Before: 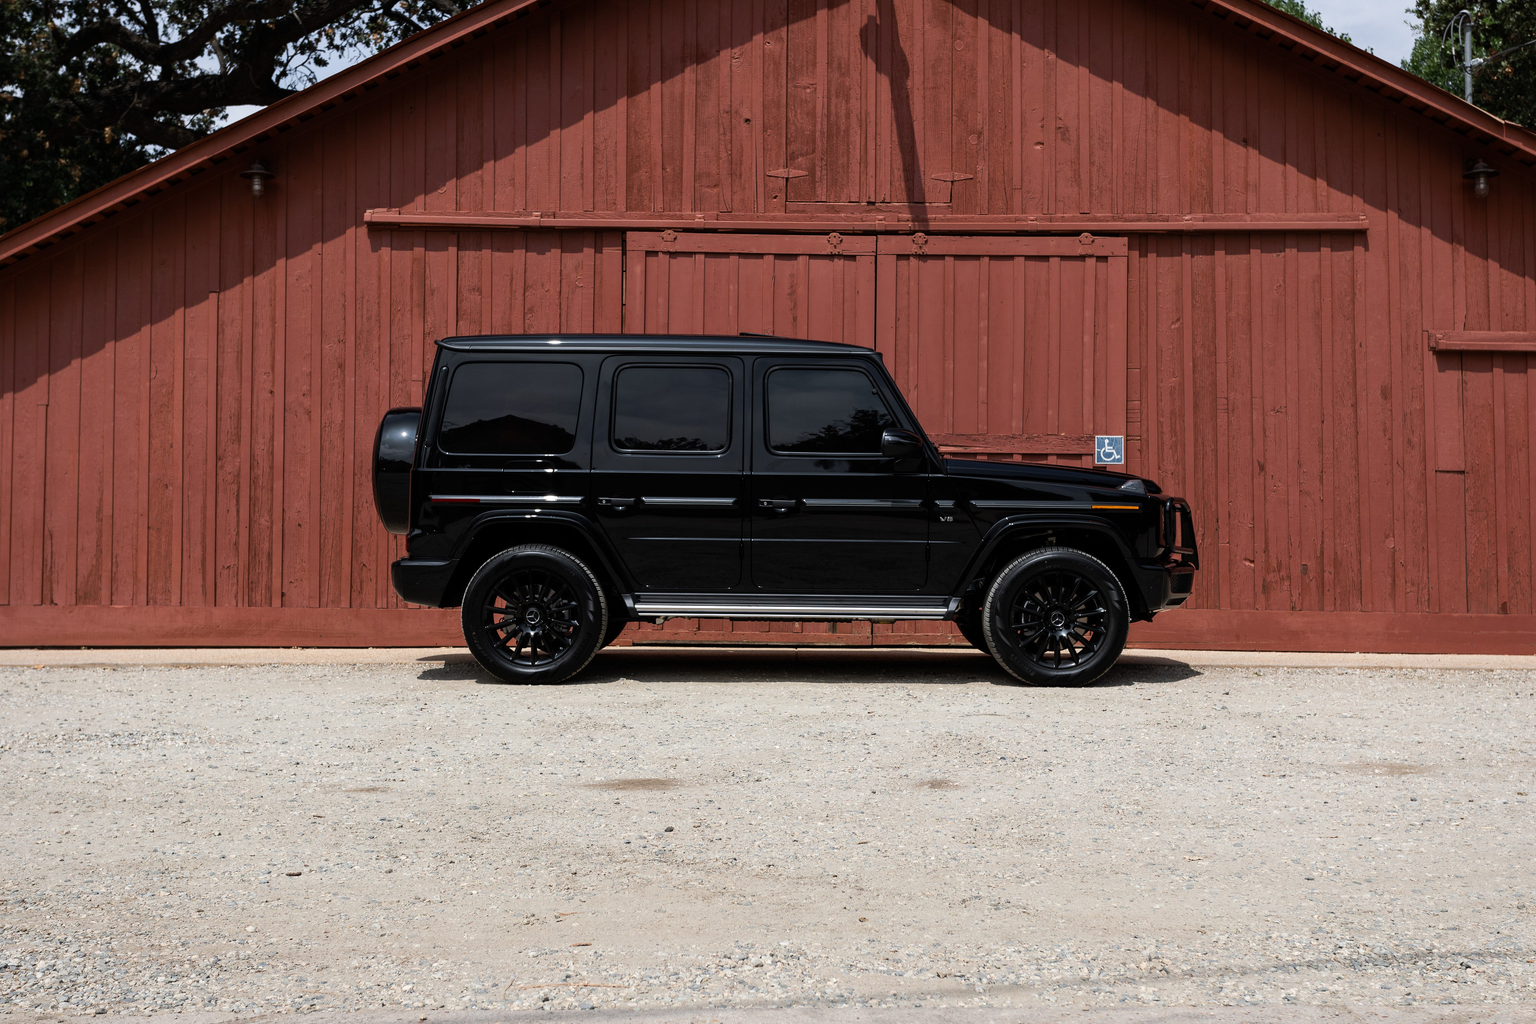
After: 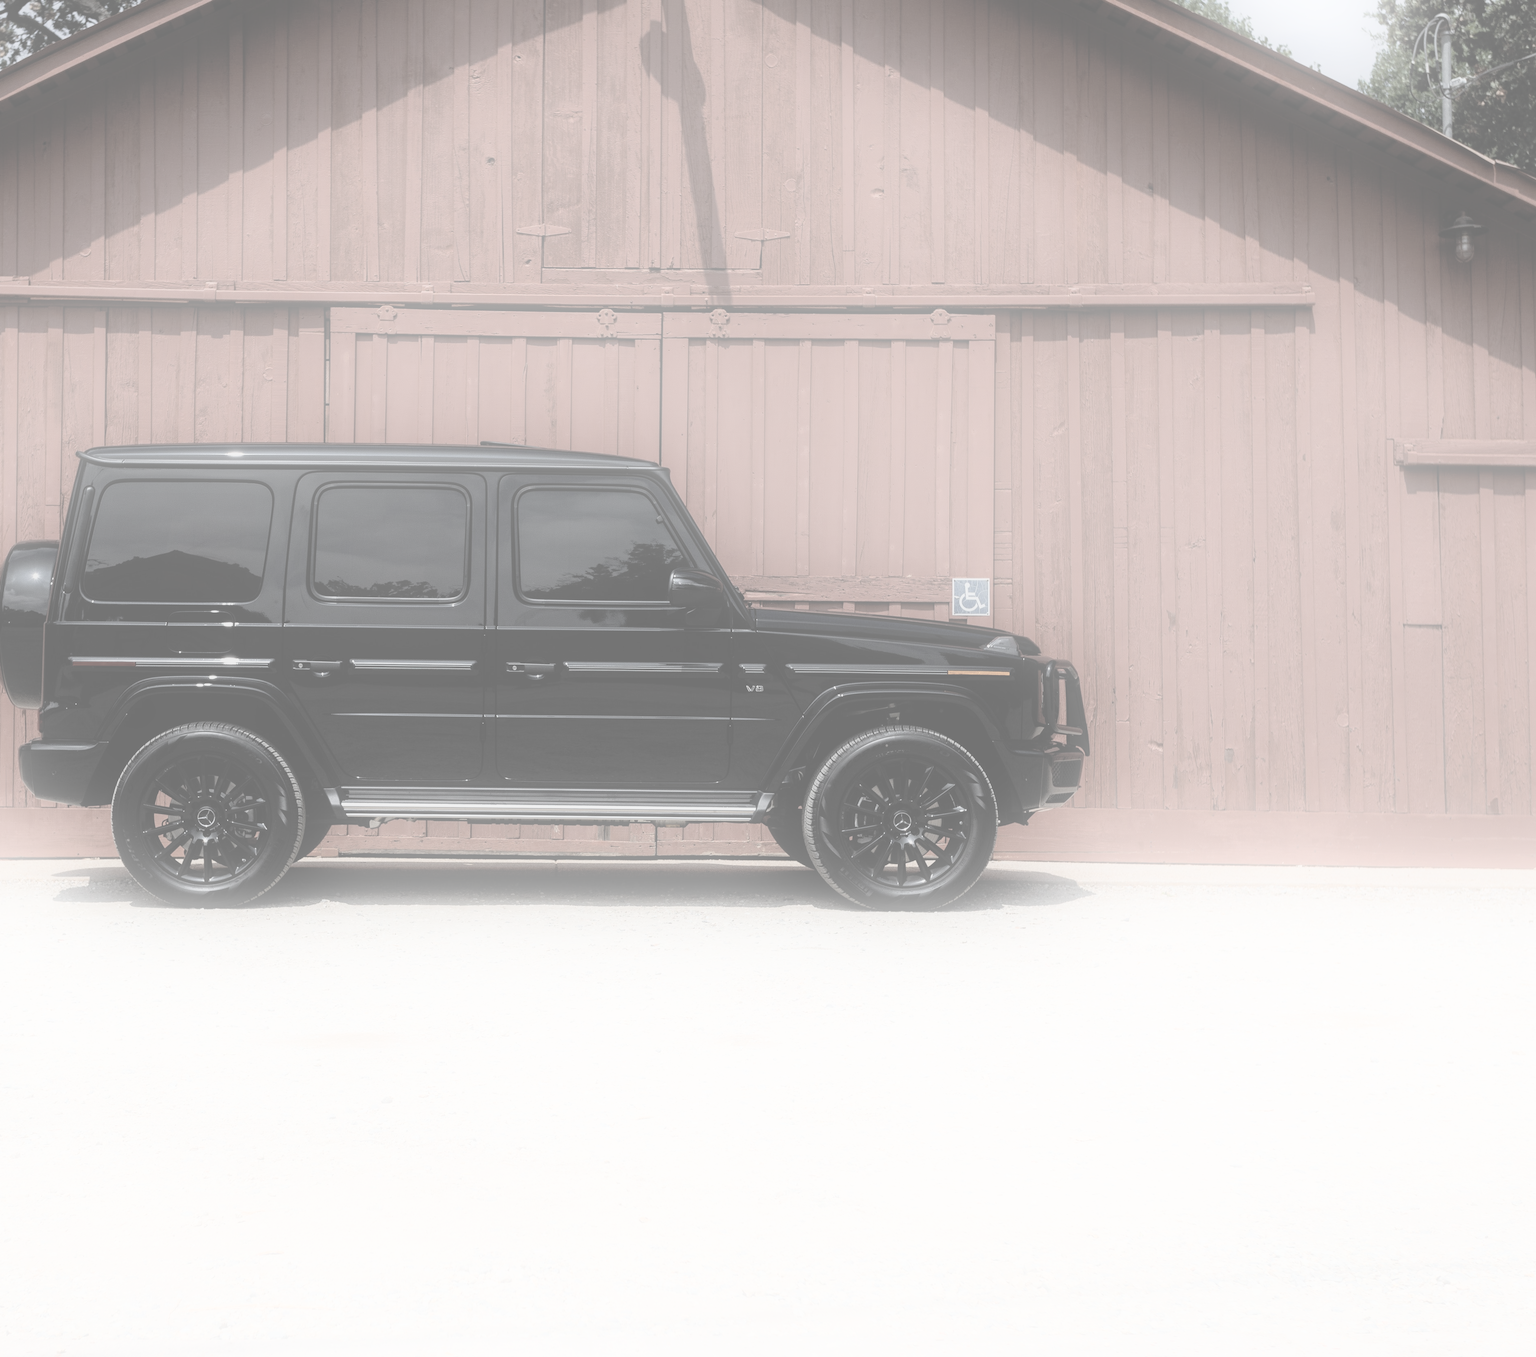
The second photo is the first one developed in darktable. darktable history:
shadows and highlights: shadows -54.3, highlights 86.09, soften with gaussian
exposure: exposure 0.128 EV, compensate highlight preservation false
color zones: curves: ch0 [(0.25, 0.5) (0.423, 0.5) (0.443, 0.5) (0.521, 0.756) (0.568, 0.5) (0.576, 0.5) (0.75, 0.5)]; ch1 [(0.25, 0.5) (0.423, 0.5) (0.443, 0.5) (0.539, 0.873) (0.624, 0.565) (0.631, 0.5) (0.75, 0.5)]
contrast brightness saturation: contrast -0.32, brightness 0.75, saturation -0.78
tone equalizer: on, module defaults
base curve: exposure shift 0, preserve colors none
rgb curve: curves: ch0 [(0, 0) (0.078, 0.051) (0.929, 0.956) (1, 1)], compensate middle gray true
crop and rotate: left 24.6%
